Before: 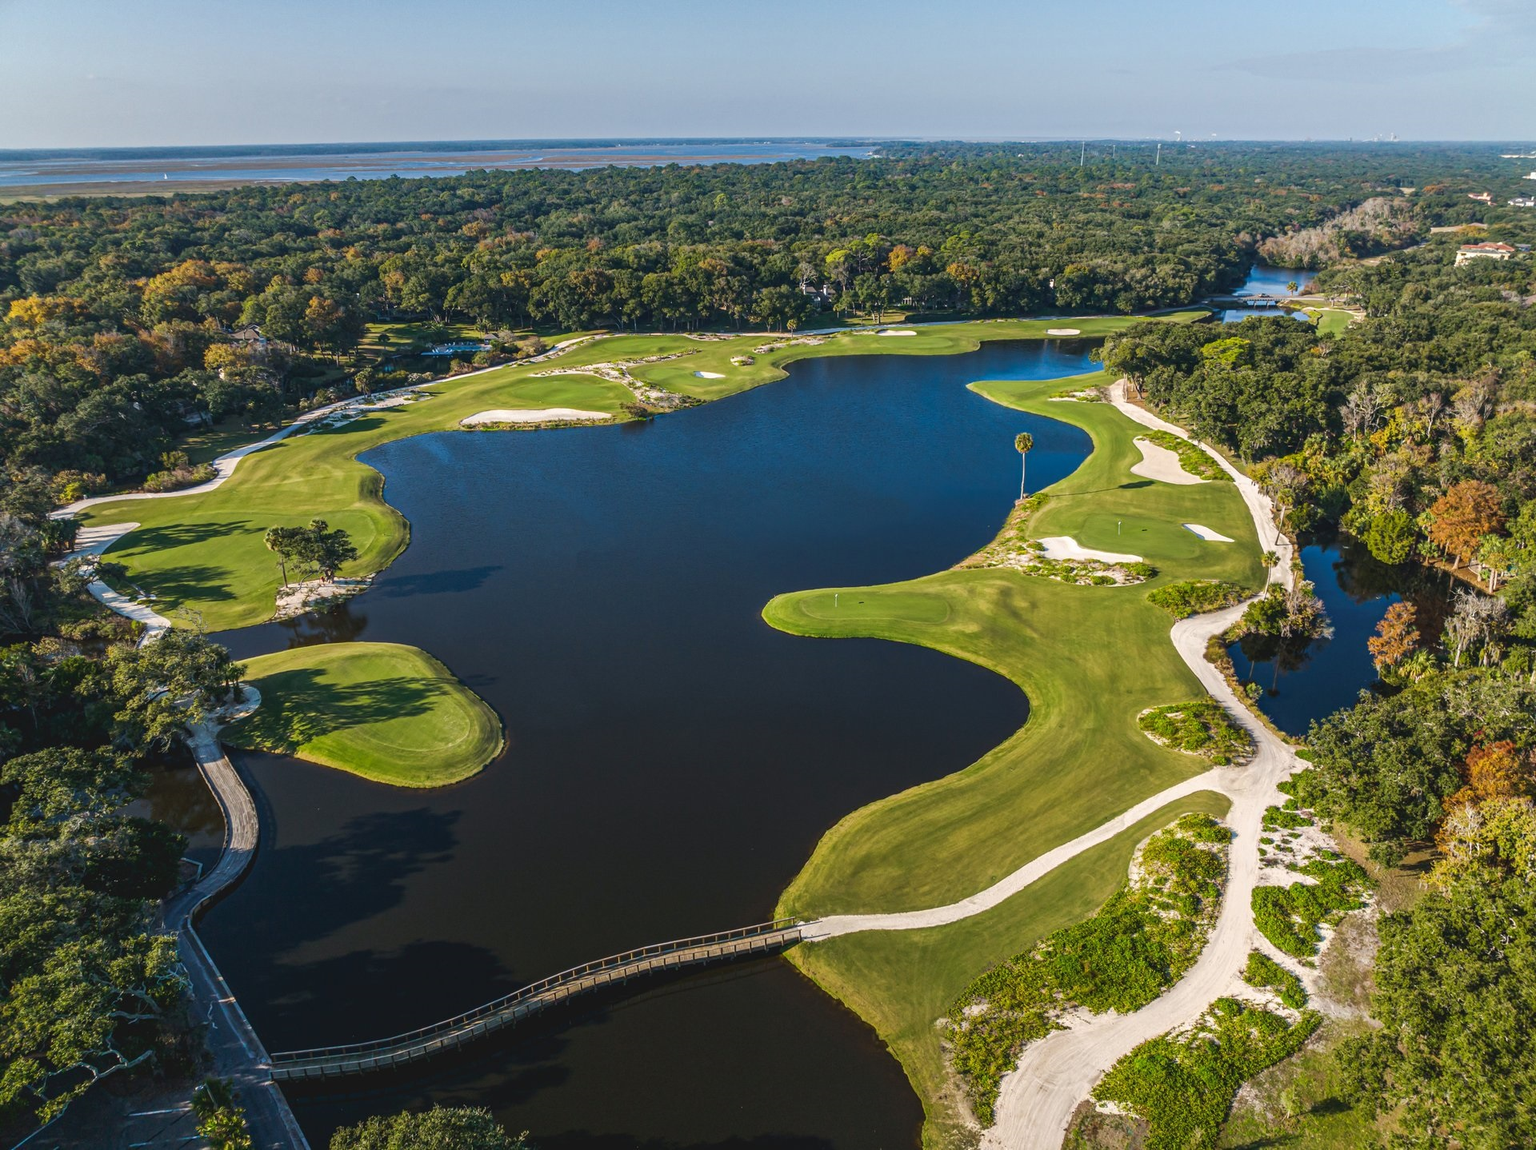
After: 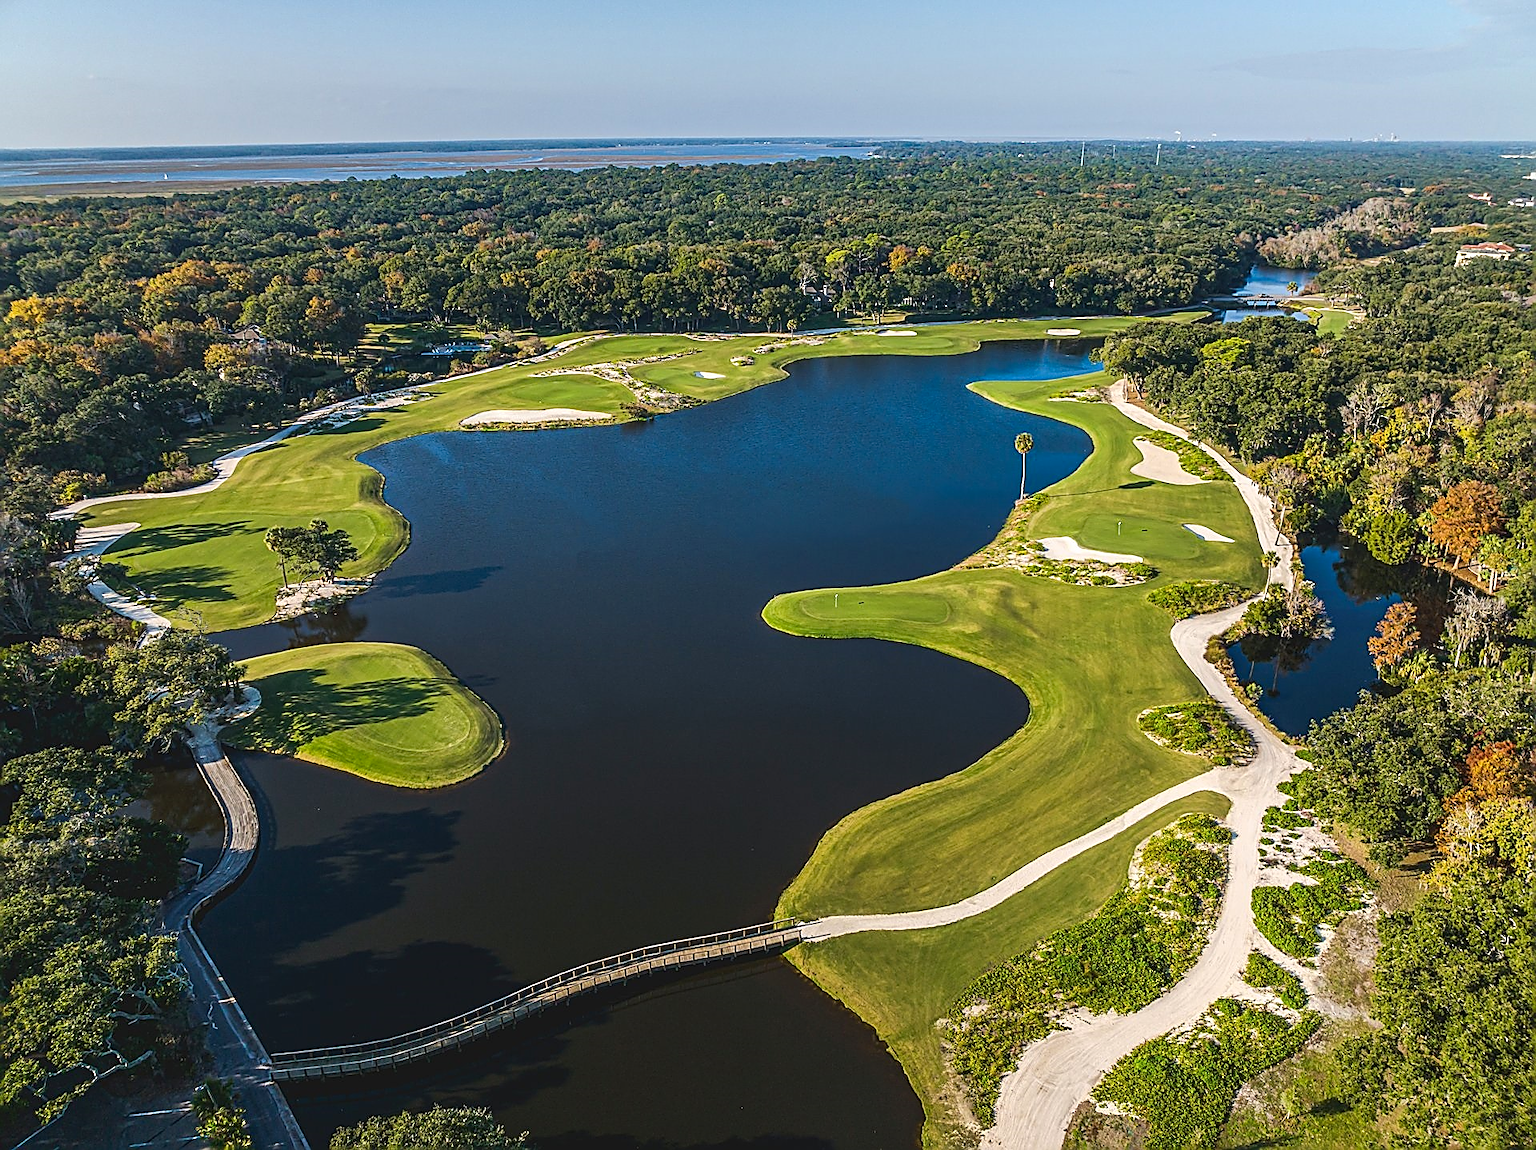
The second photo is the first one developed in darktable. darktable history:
tone equalizer: edges refinement/feathering 500, mask exposure compensation -1.57 EV, preserve details no
sharpen: radius 1.687, amount 1.286
contrast brightness saturation: contrast 0.099, brightness 0.037, saturation 0.09
